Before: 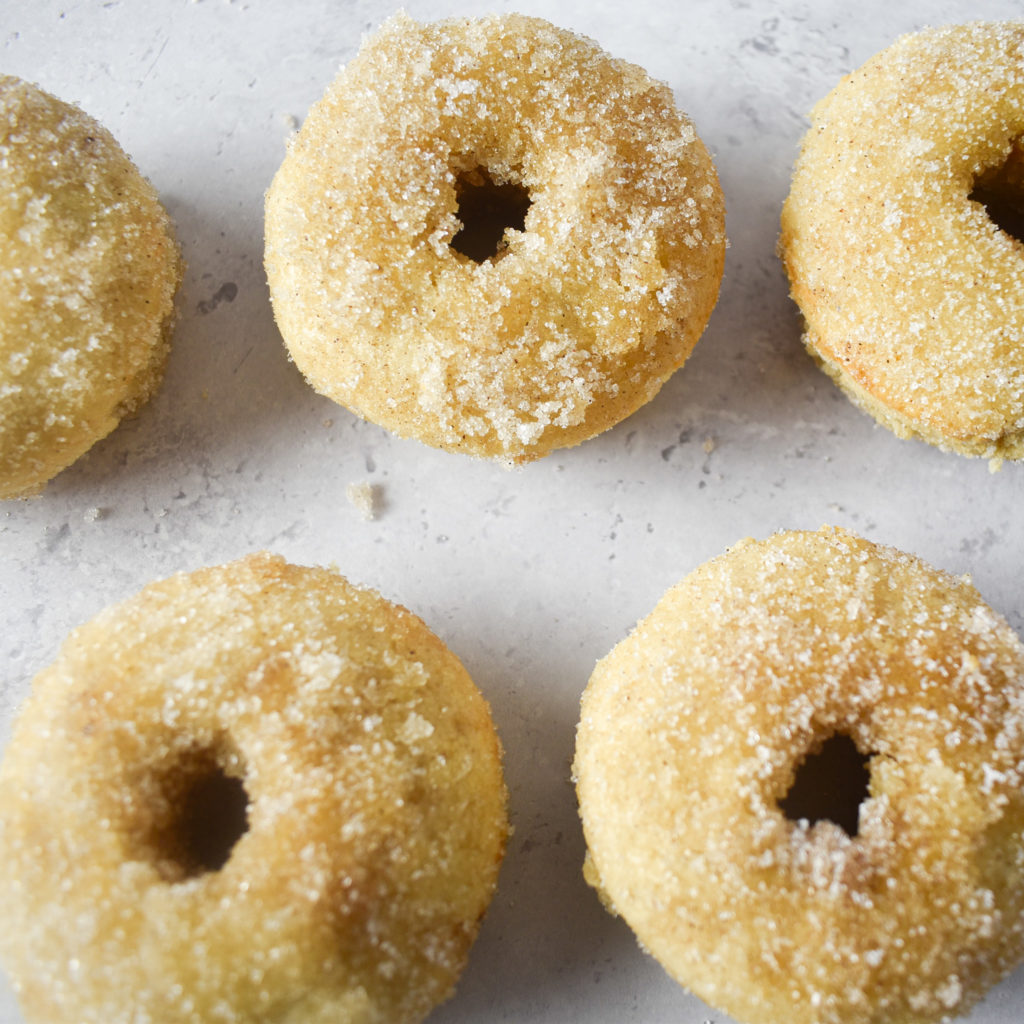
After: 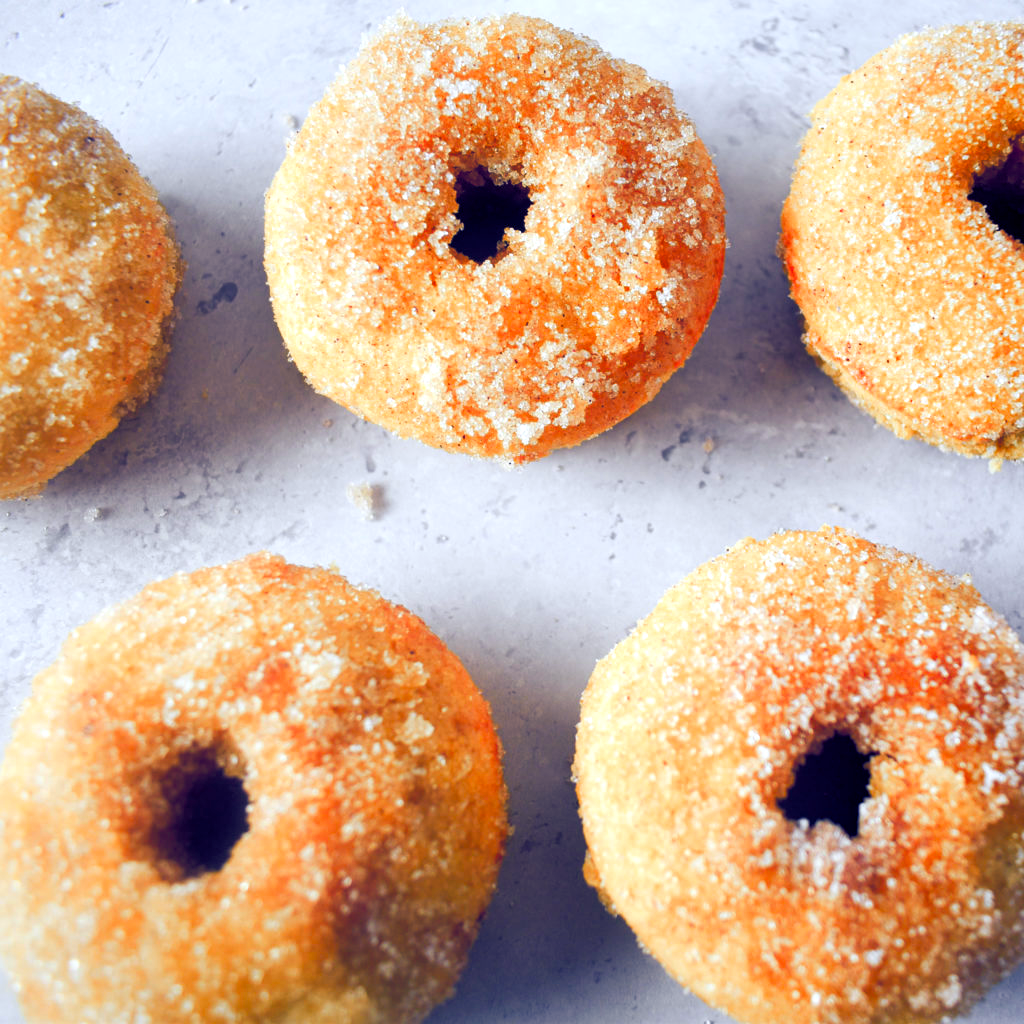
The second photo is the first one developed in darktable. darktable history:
color zones: curves: ch1 [(0.24, 0.629) (0.75, 0.5)]; ch2 [(0.255, 0.454) (0.745, 0.491)], mix 102.12%
color balance rgb: shadows lift › luminance -41.13%, shadows lift › chroma 14.13%, shadows lift › hue 260°, power › luminance -3.76%, power › chroma 0.56%, power › hue 40.37°, highlights gain › luminance 16.81%, highlights gain › chroma 2.94%, highlights gain › hue 260°, global offset › luminance -0.29%, global offset › chroma 0.31%, global offset › hue 260°, perceptual saturation grading › global saturation 20%, perceptual saturation grading › highlights -13.92%, perceptual saturation grading › shadows 50%
